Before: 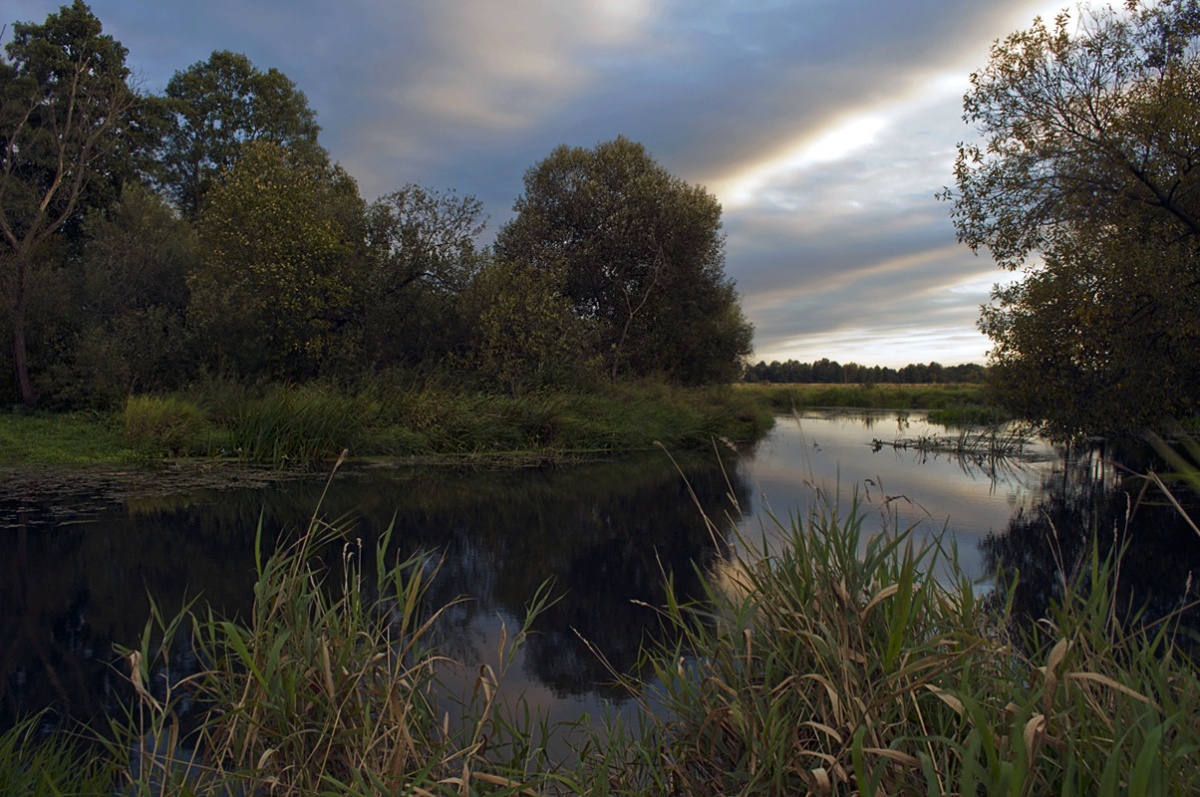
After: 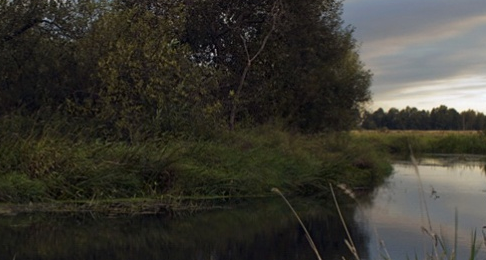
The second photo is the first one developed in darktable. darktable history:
crop: left 31.869%, top 31.751%, right 27.565%, bottom 35.544%
exposure: exposure 0.014 EV, compensate highlight preservation false
